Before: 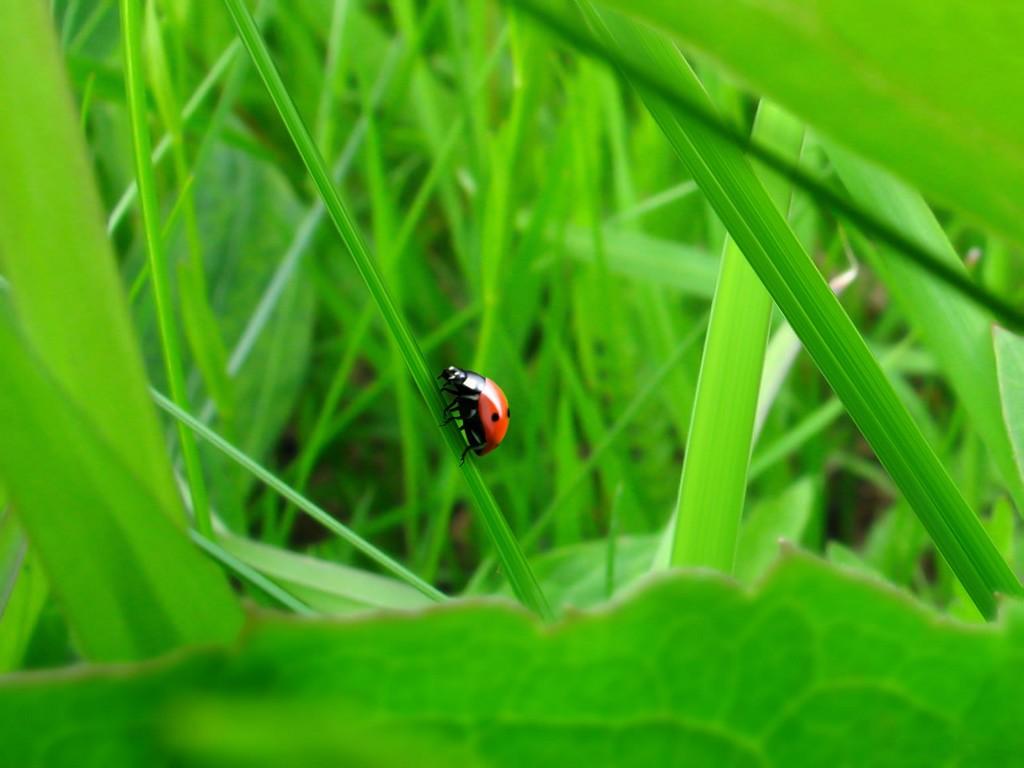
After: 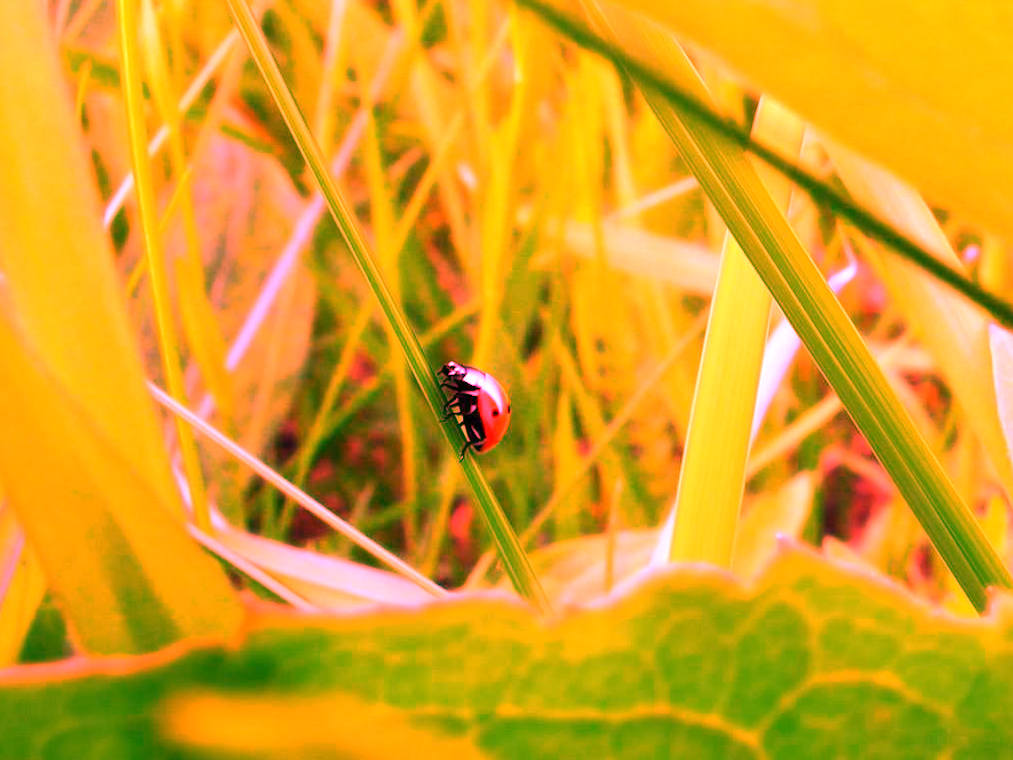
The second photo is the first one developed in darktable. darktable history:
white balance: red 4.26, blue 1.802
rotate and perspective: rotation 0.174°, lens shift (vertical) 0.013, lens shift (horizontal) 0.019, shear 0.001, automatic cropping original format, crop left 0.007, crop right 0.991, crop top 0.016, crop bottom 0.997
